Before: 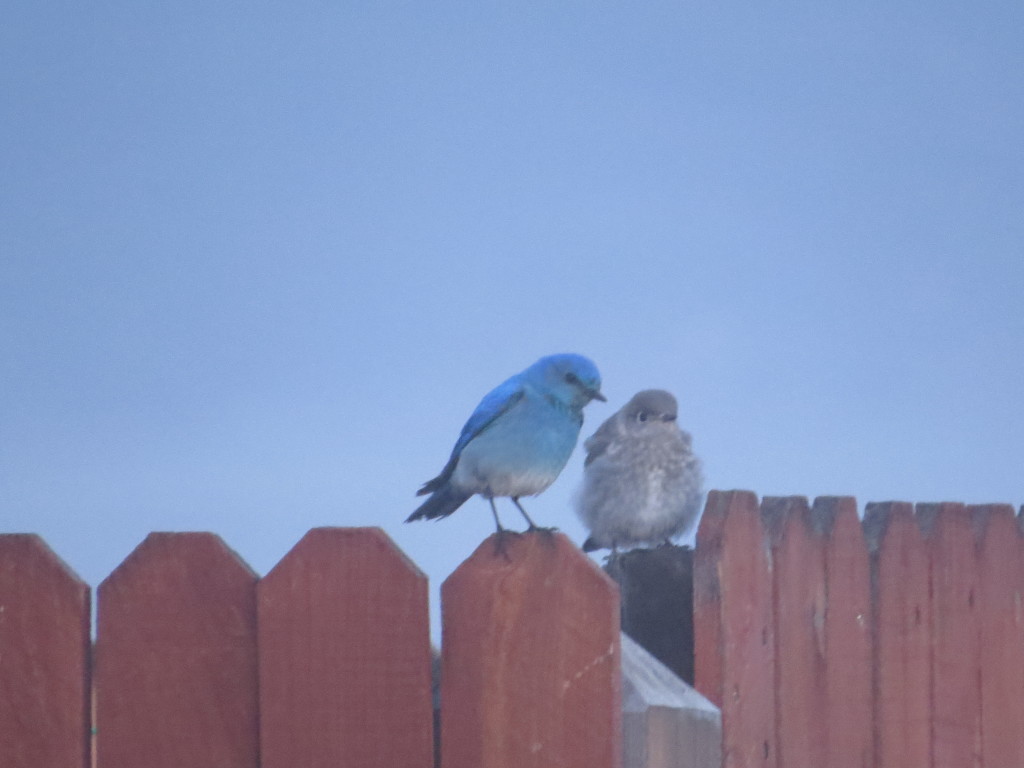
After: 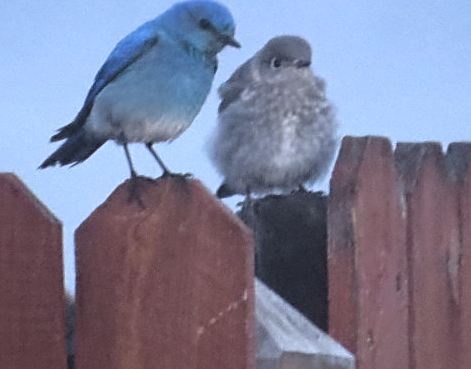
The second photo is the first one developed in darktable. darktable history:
sharpen: amount 0.493
crop: left 35.793%, top 46.099%, right 18.159%, bottom 5.831%
levels: levels [0.129, 0.519, 0.867]
exposure: compensate highlight preservation false
